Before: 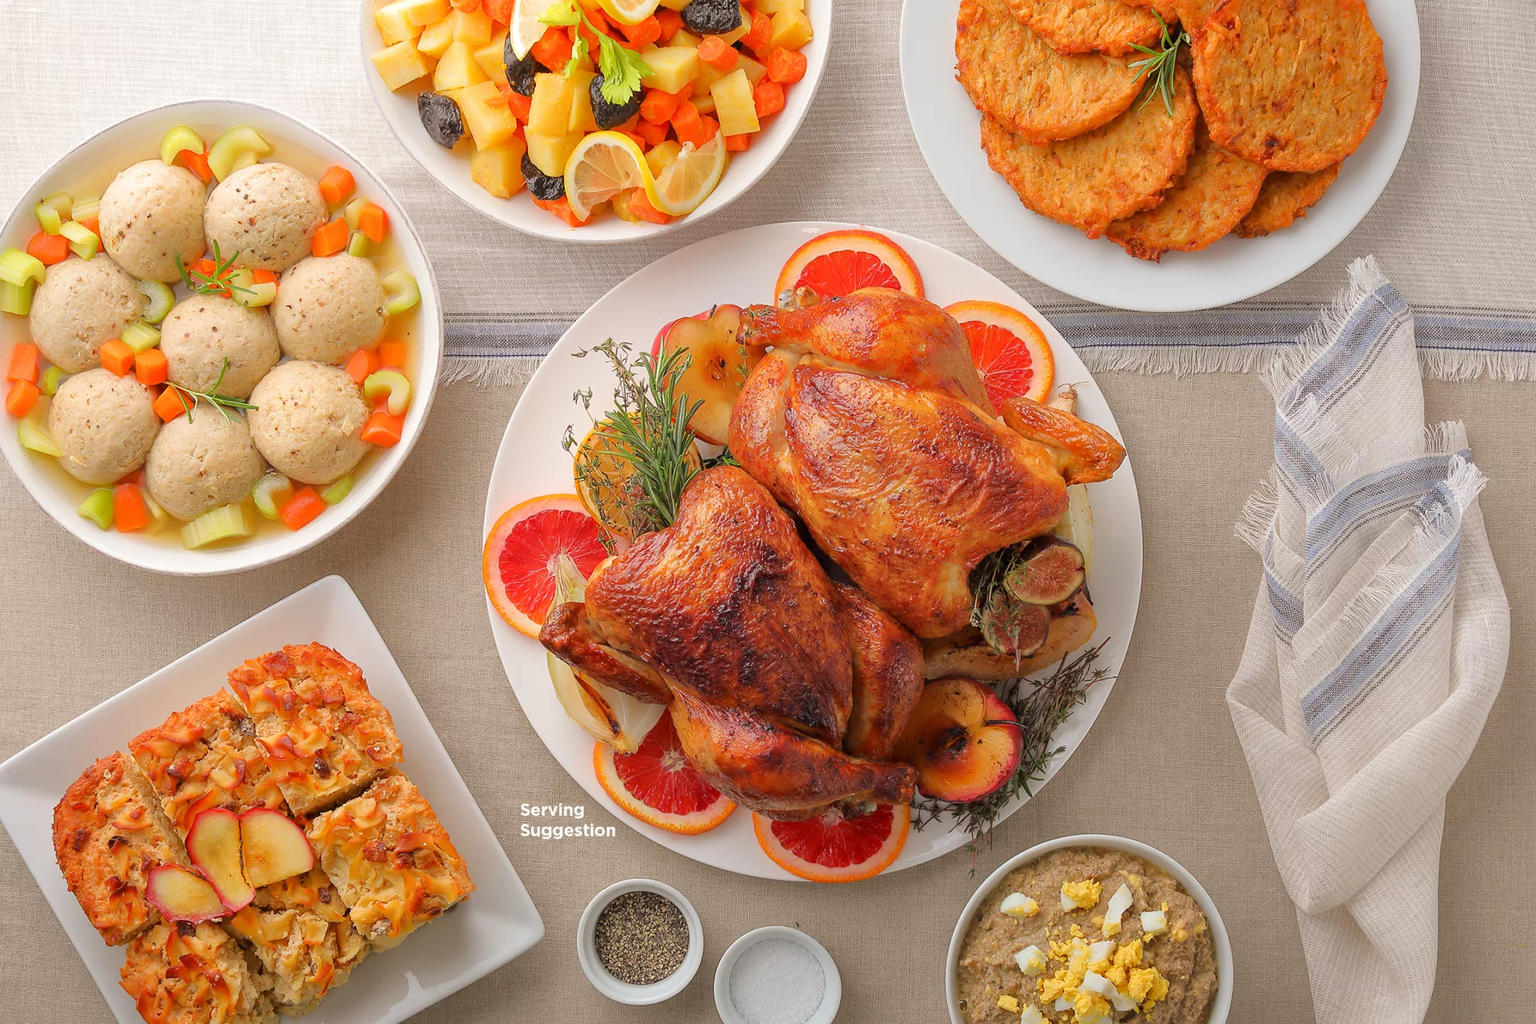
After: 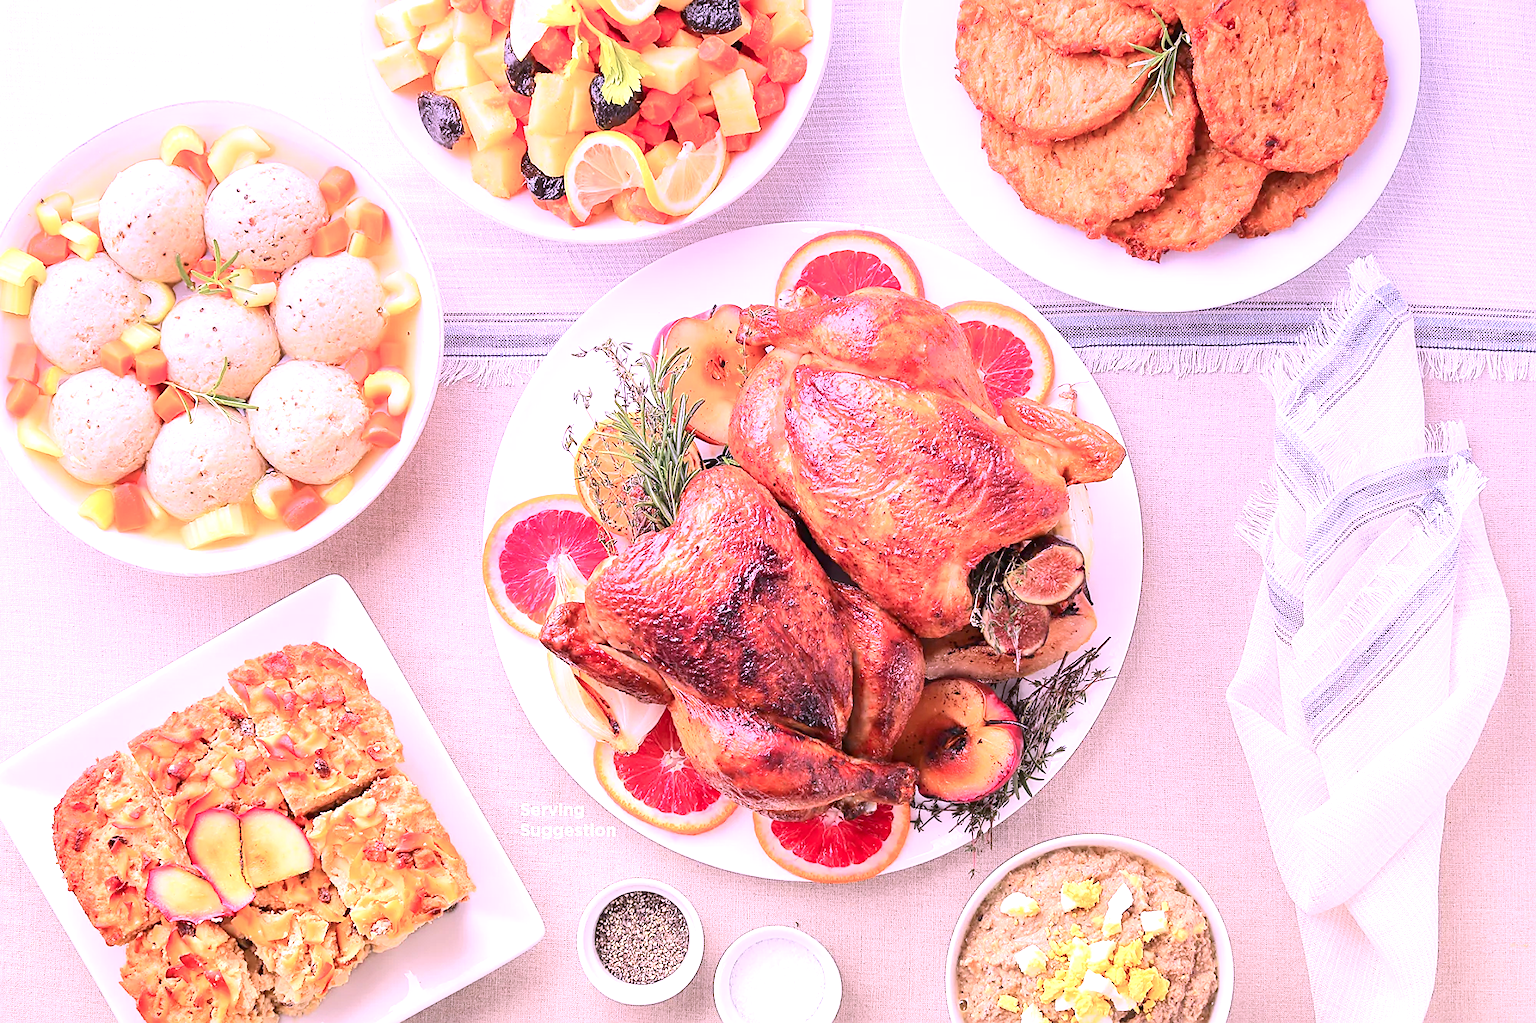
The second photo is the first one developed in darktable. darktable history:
contrast brightness saturation: contrast 0.24, brightness 0.09
color correction: highlights a* 15.46, highlights b* -20.56
exposure: black level correction 0, exposure 1.45 EV, compensate exposure bias true, compensate highlight preservation false
graduated density: hue 238.83°, saturation 50%
sharpen: on, module defaults
